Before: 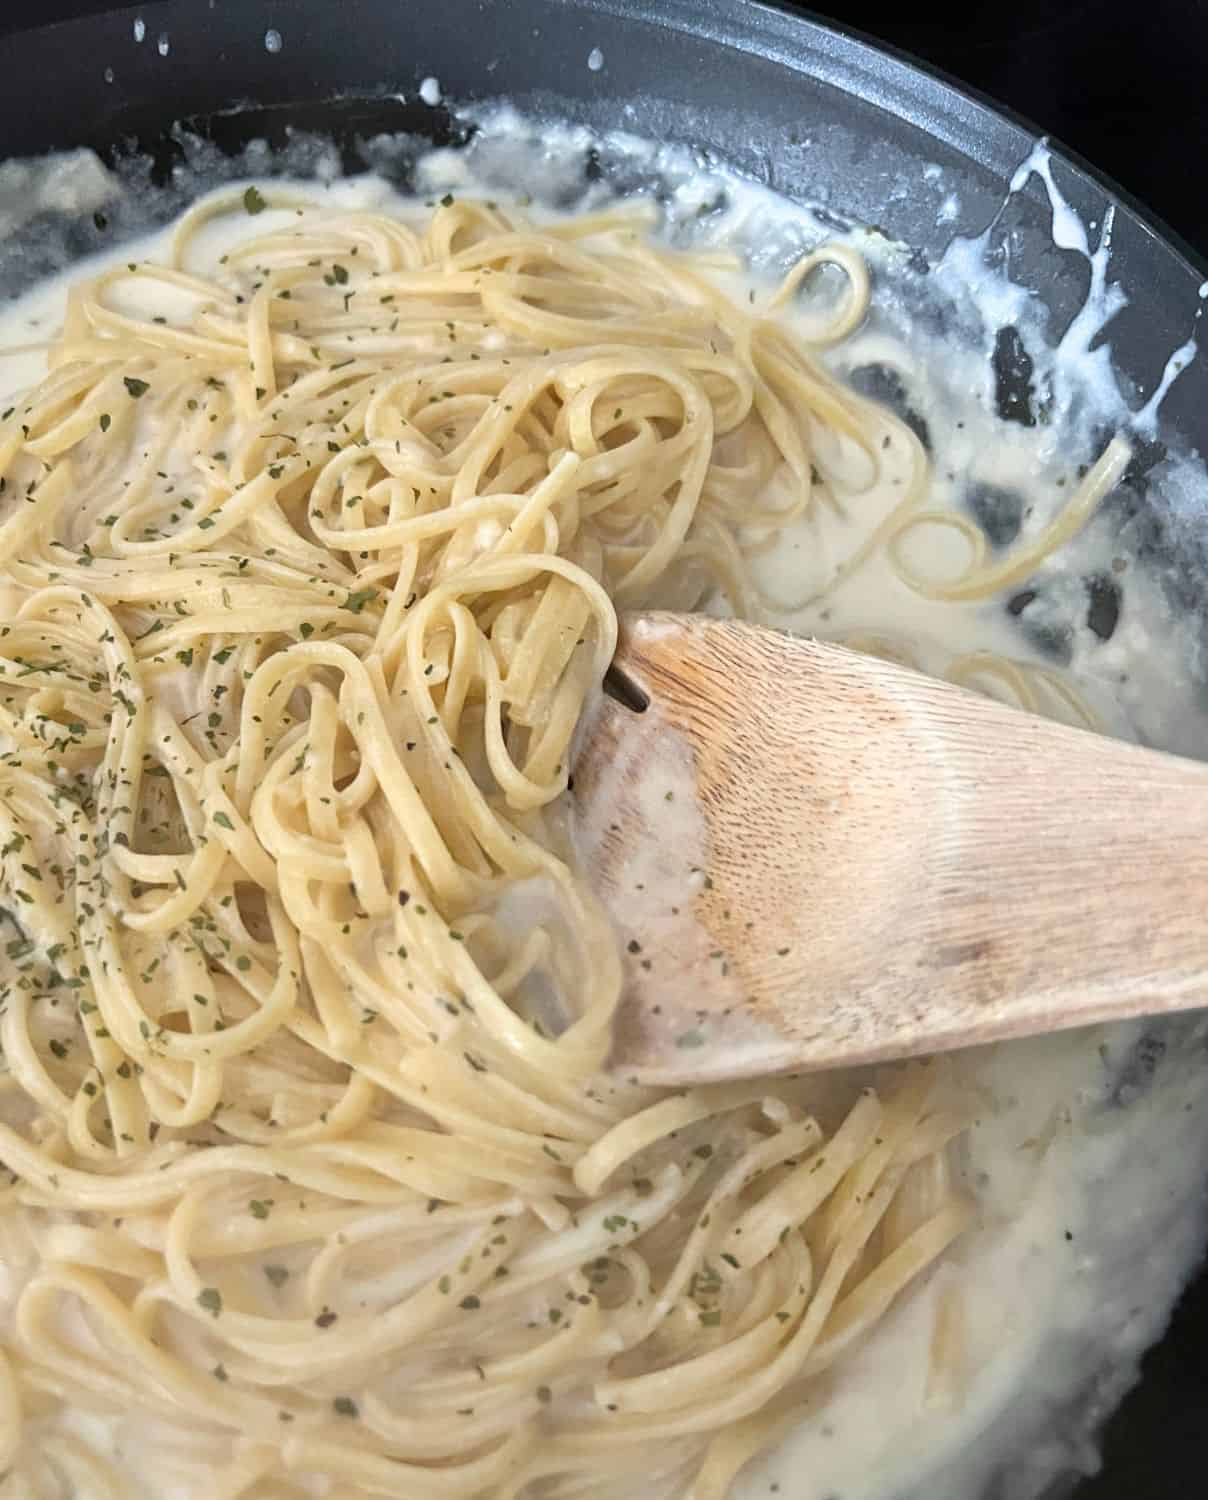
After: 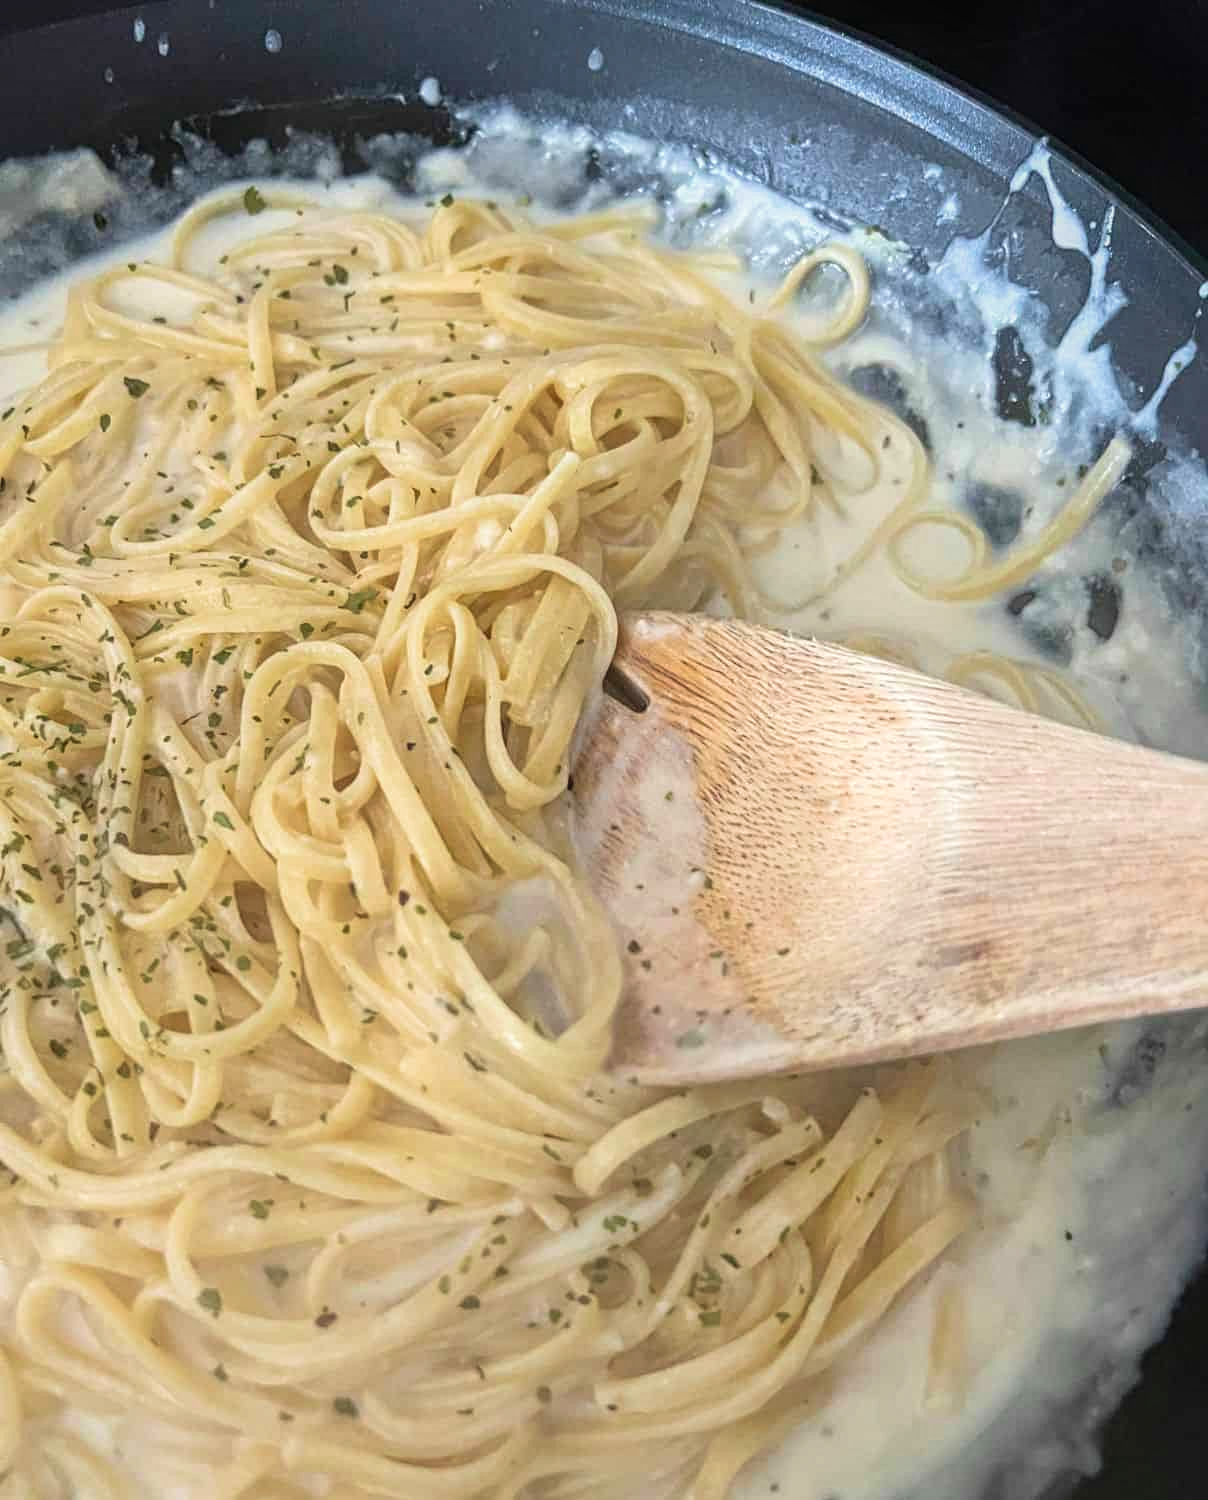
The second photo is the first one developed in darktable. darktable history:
contrast equalizer: y [[0.439, 0.44, 0.442, 0.457, 0.493, 0.498], [0.5 ×6], [0.5 ×6], [0 ×6], [0 ×6]]
local contrast: on, module defaults
velvia: on, module defaults
